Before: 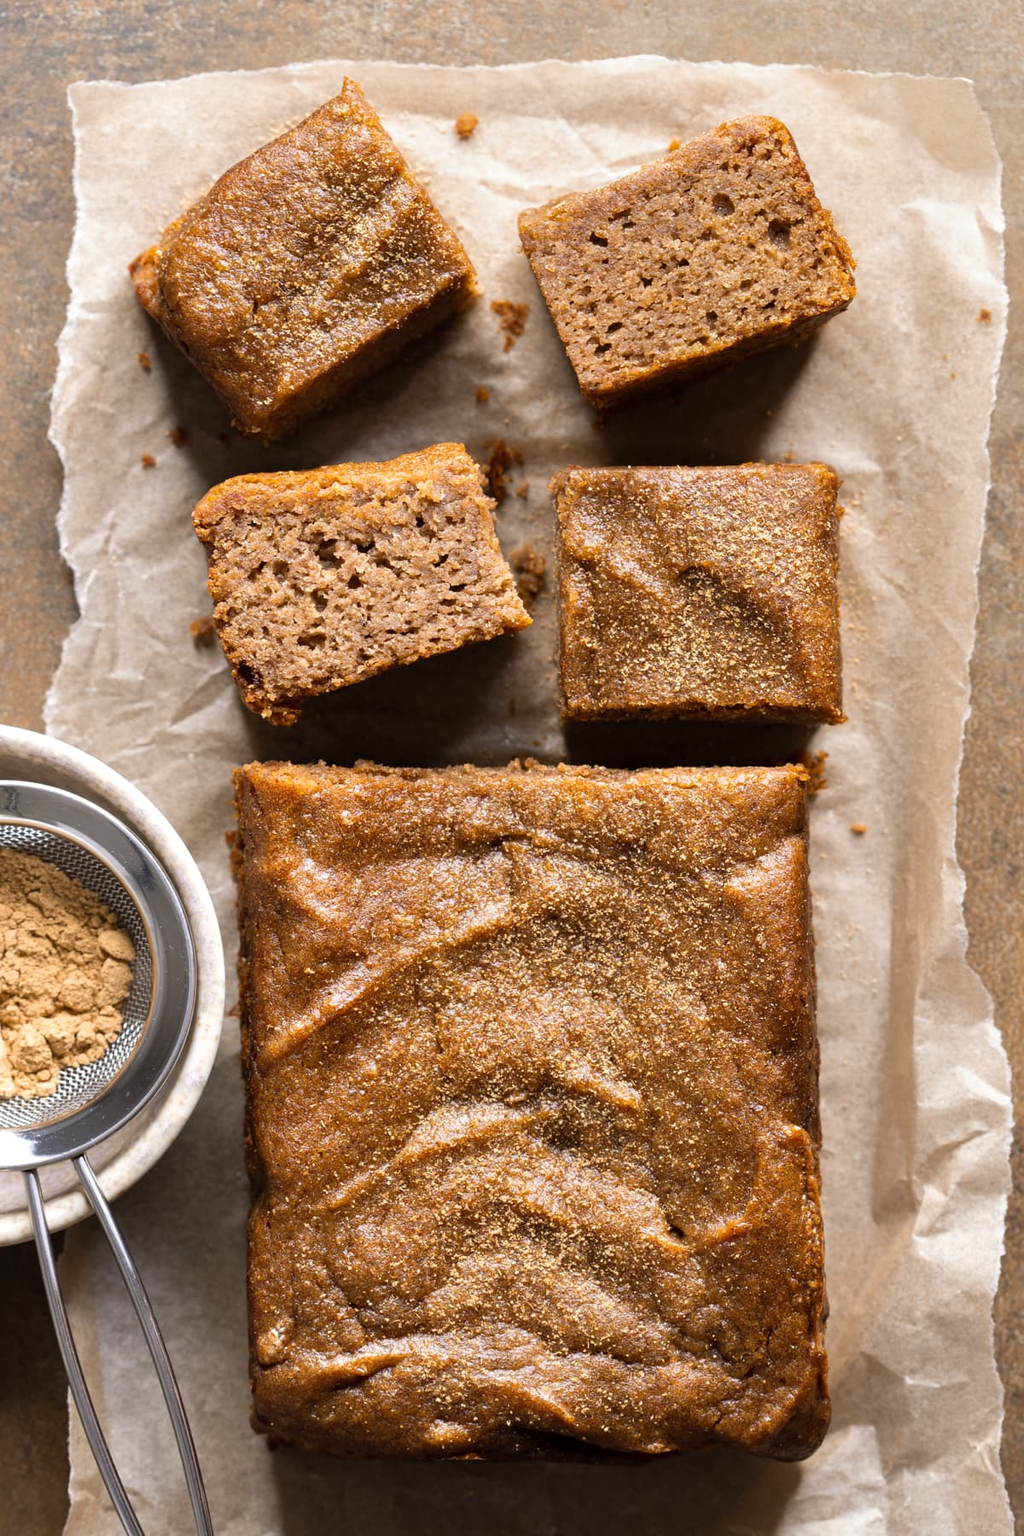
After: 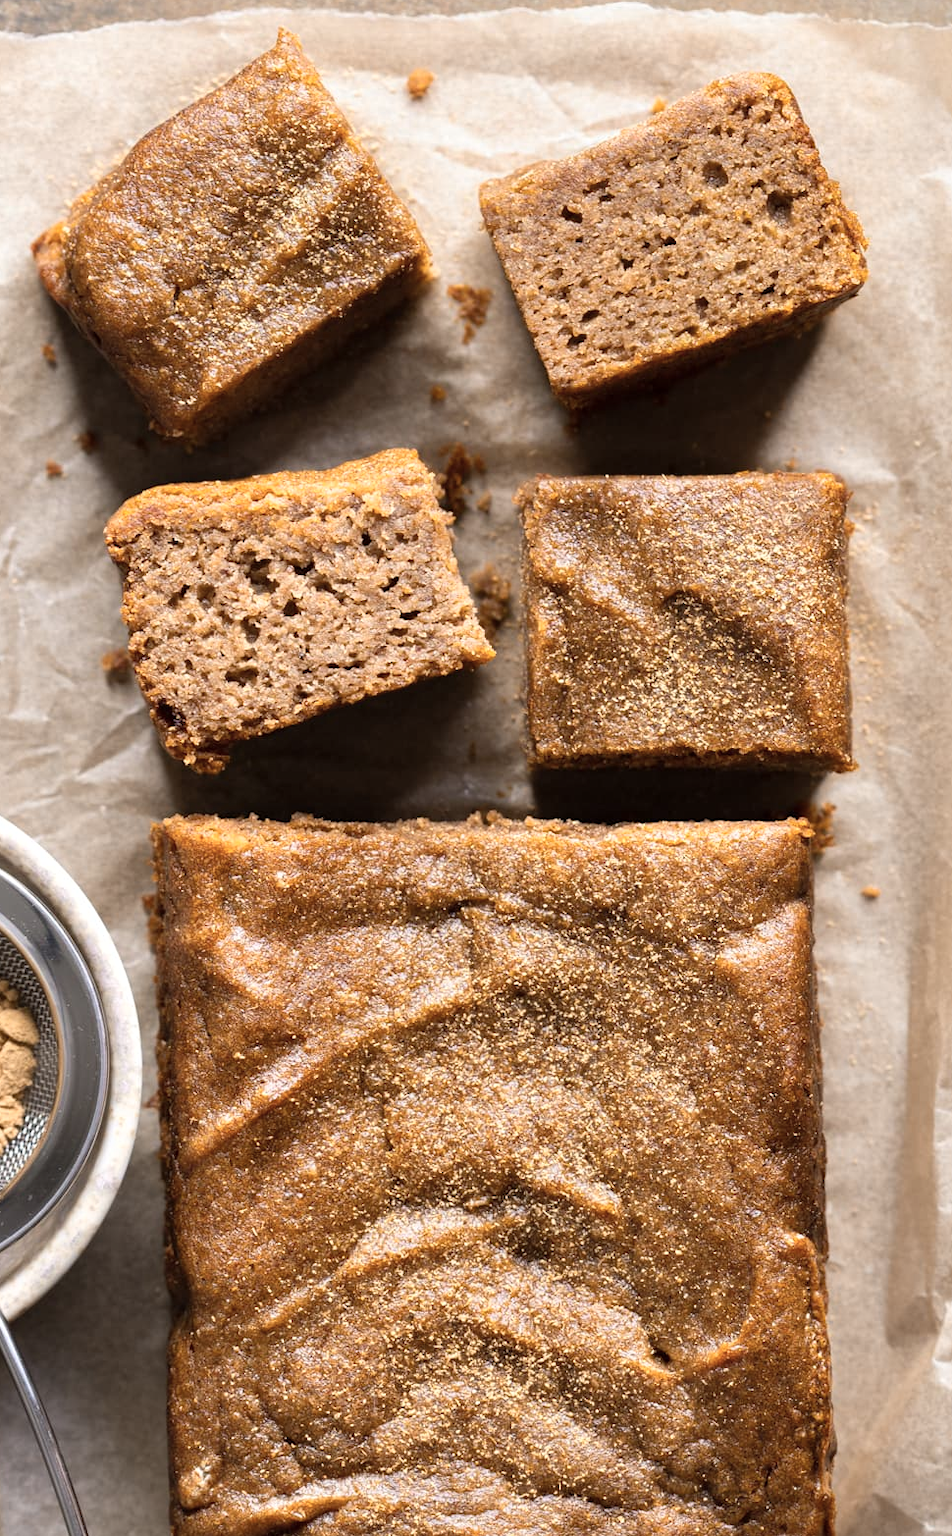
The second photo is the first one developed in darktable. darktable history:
color zones: curves: ch0 [(0, 0.558) (0.143, 0.559) (0.286, 0.529) (0.429, 0.505) (0.571, 0.5) (0.714, 0.5) (0.857, 0.5) (1, 0.558)]; ch1 [(0, 0.469) (0.01, 0.469) (0.12, 0.446) (0.248, 0.469) (0.5, 0.5) (0.748, 0.5) (0.99, 0.469) (1, 0.469)]
crop: left 9.929%, top 3.475%, right 9.188%, bottom 9.529%
